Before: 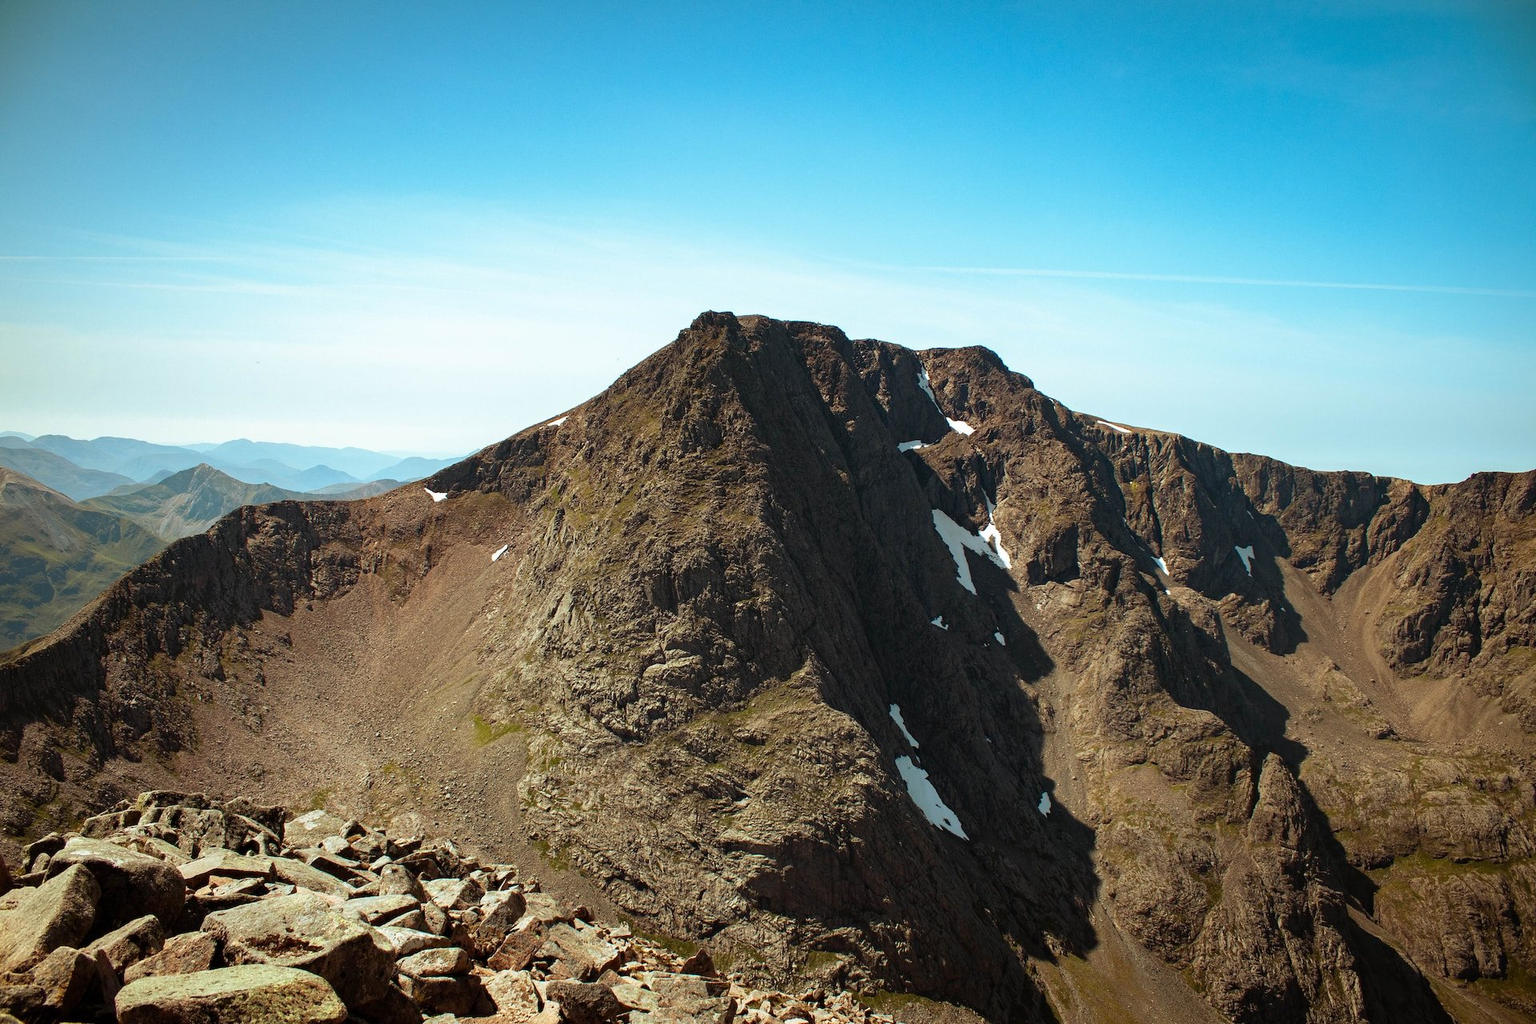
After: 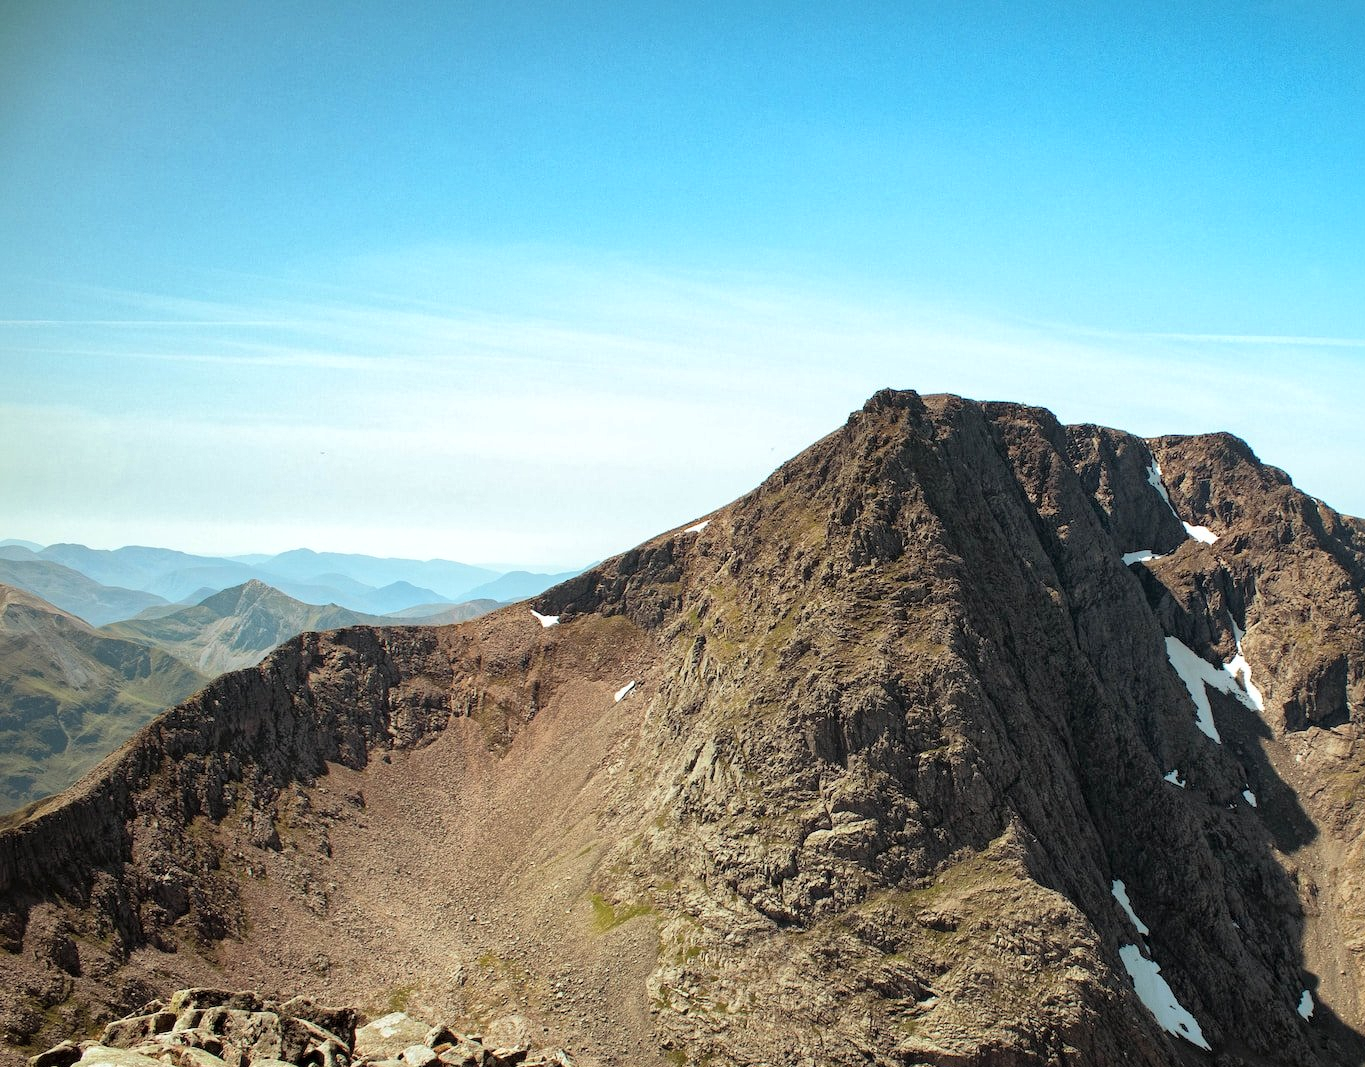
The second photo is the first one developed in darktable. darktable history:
global tonemap: drago (1, 100), detail 1
crop: right 28.885%, bottom 16.626%
